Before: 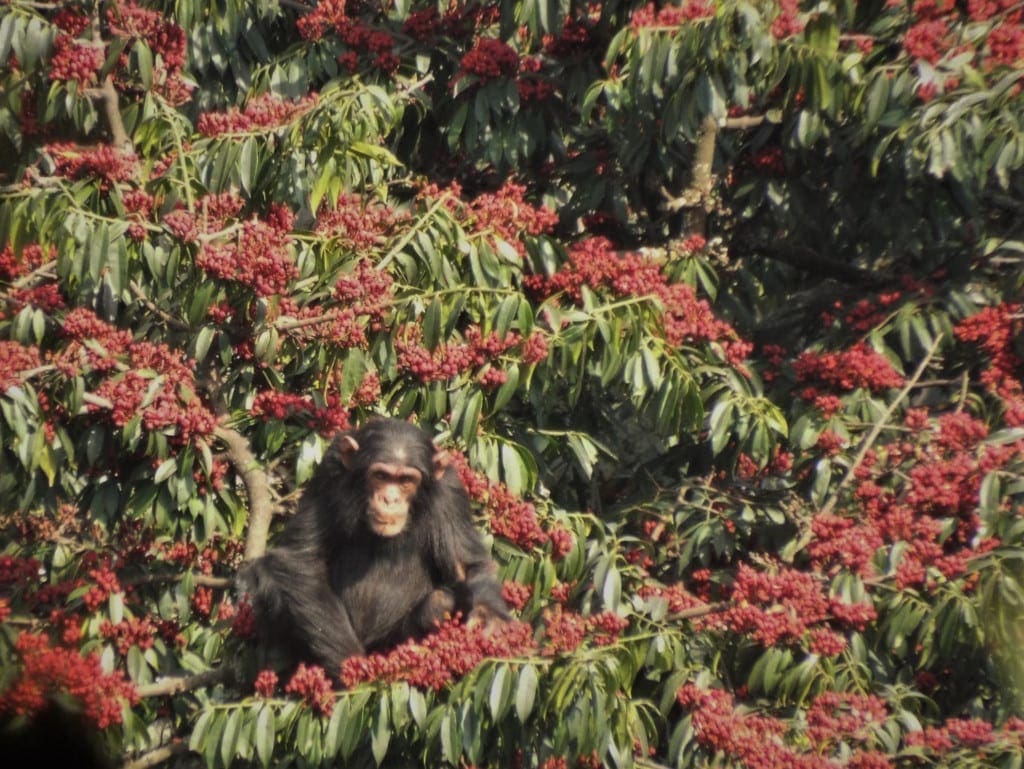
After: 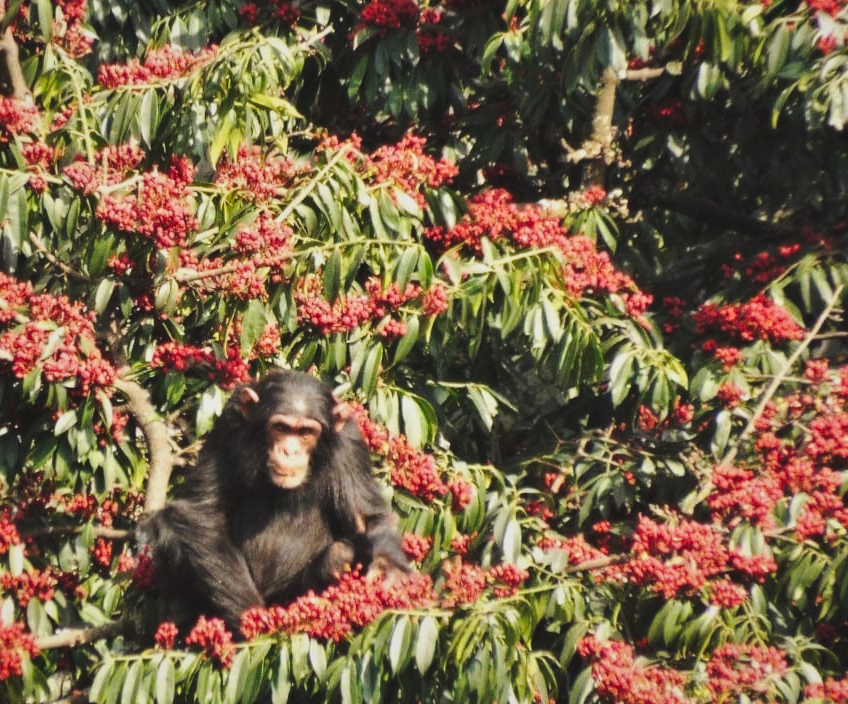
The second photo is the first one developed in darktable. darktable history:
fill light: on, module defaults
crop: left 9.807%, top 6.259%, right 7.334%, bottom 2.177%
tone curve: curves: ch0 [(0, 0) (0.003, 0.046) (0.011, 0.052) (0.025, 0.059) (0.044, 0.069) (0.069, 0.084) (0.1, 0.107) (0.136, 0.133) (0.177, 0.171) (0.224, 0.216) (0.277, 0.293) (0.335, 0.371) (0.399, 0.481) (0.468, 0.577) (0.543, 0.662) (0.623, 0.749) (0.709, 0.831) (0.801, 0.891) (0.898, 0.942) (1, 1)], preserve colors none
